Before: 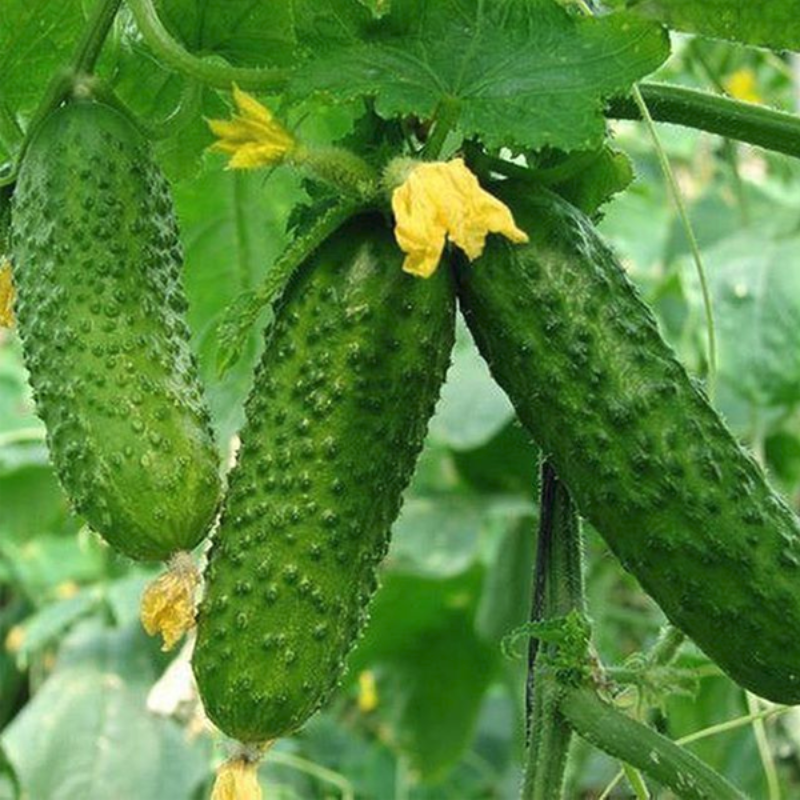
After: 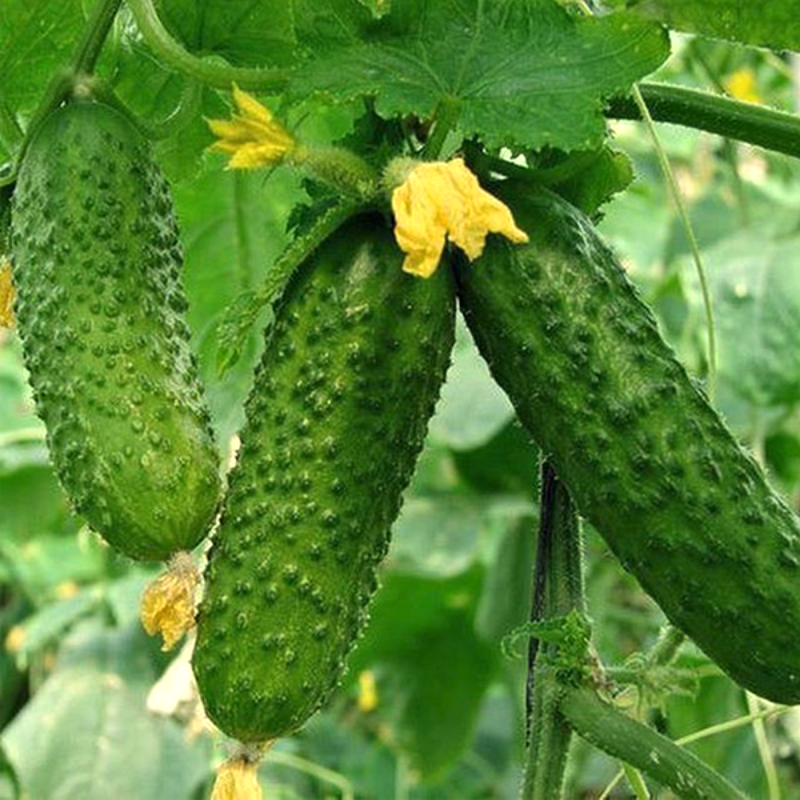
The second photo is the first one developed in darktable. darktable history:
white balance: red 1.029, blue 0.92
contrast equalizer: octaves 7, y [[0.6 ×6], [0.55 ×6], [0 ×6], [0 ×6], [0 ×6]], mix 0.29
